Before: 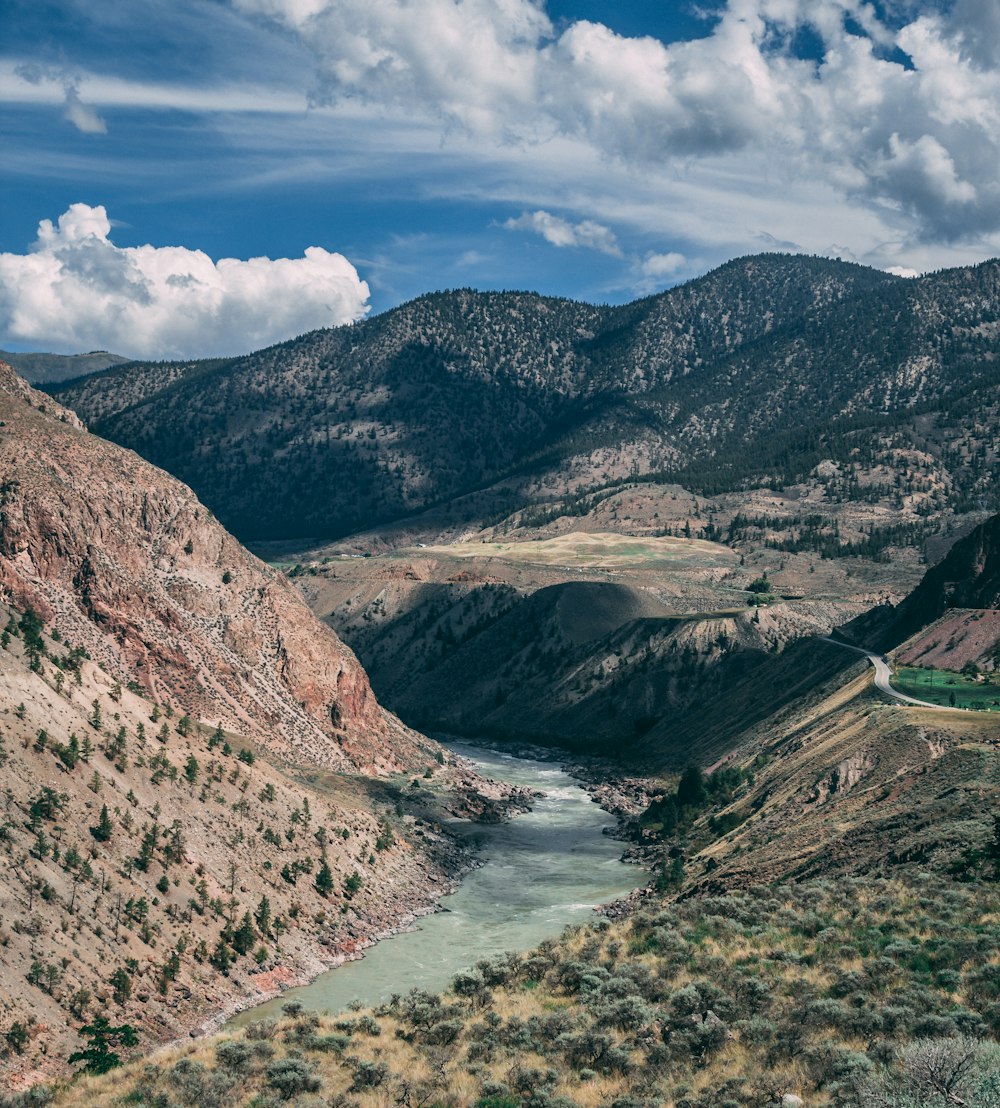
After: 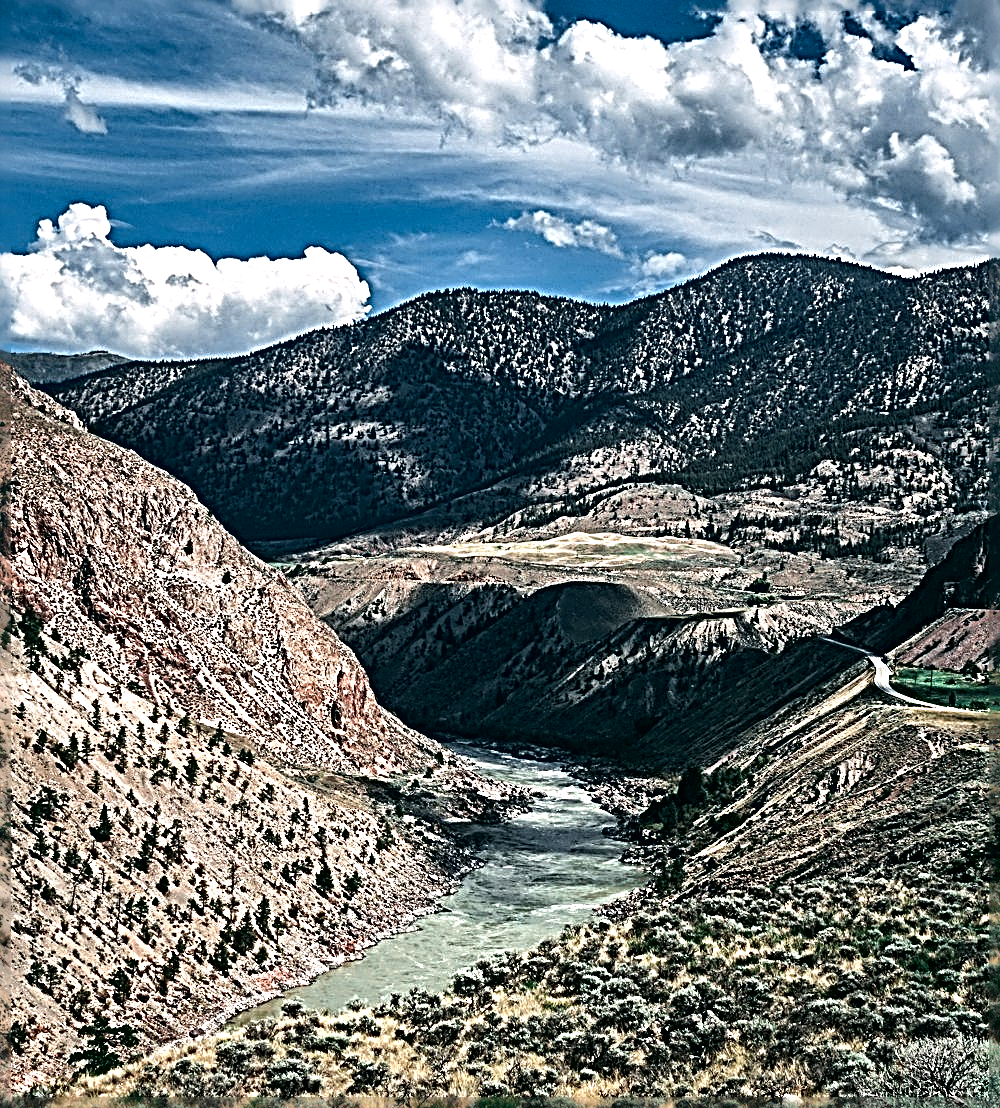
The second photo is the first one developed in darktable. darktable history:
local contrast: mode bilateral grid, contrast 20, coarseness 50, detail 120%, midtone range 0.2
contrast brightness saturation: brightness -0.09
sharpen: radius 4.001, amount 2
tone equalizer: -8 EV -0.75 EV, -7 EV -0.7 EV, -6 EV -0.6 EV, -5 EV -0.4 EV, -3 EV 0.4 EV, -2 EV 0.6 EV, -1 EV 0.7 EV, +0 EV 0.75 EV, edges refinement/feathering 500, mask exposure compensation -1.57 EV, preserve details no
shadows and highlights: highlights color adjustment 0%, soften with gaussian
